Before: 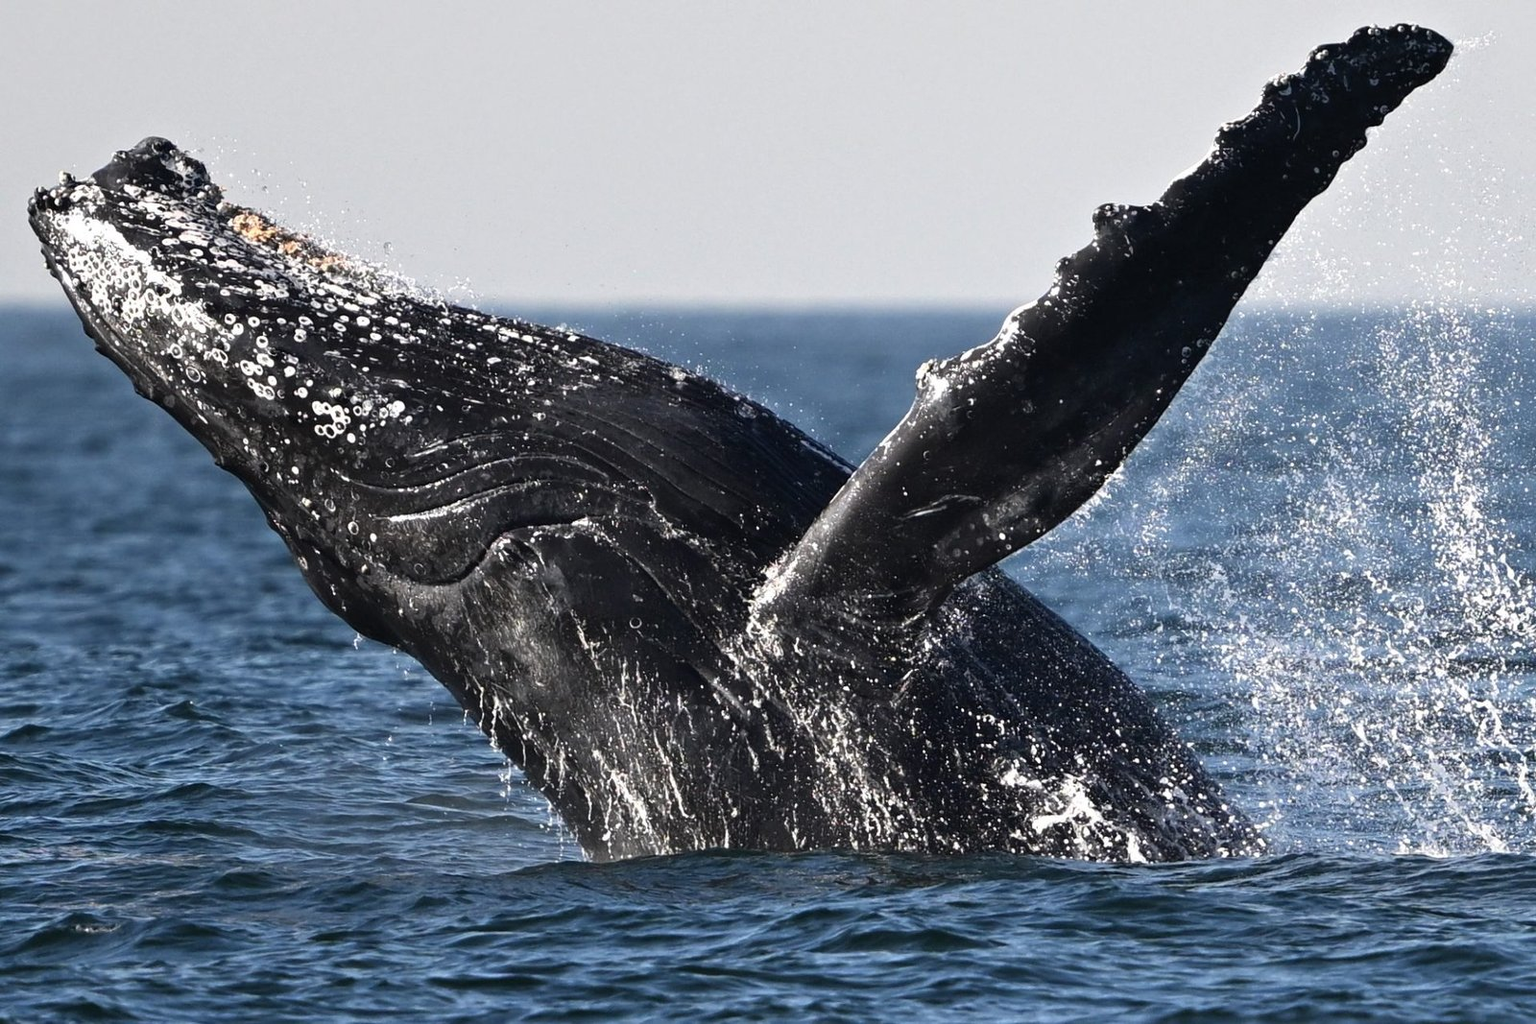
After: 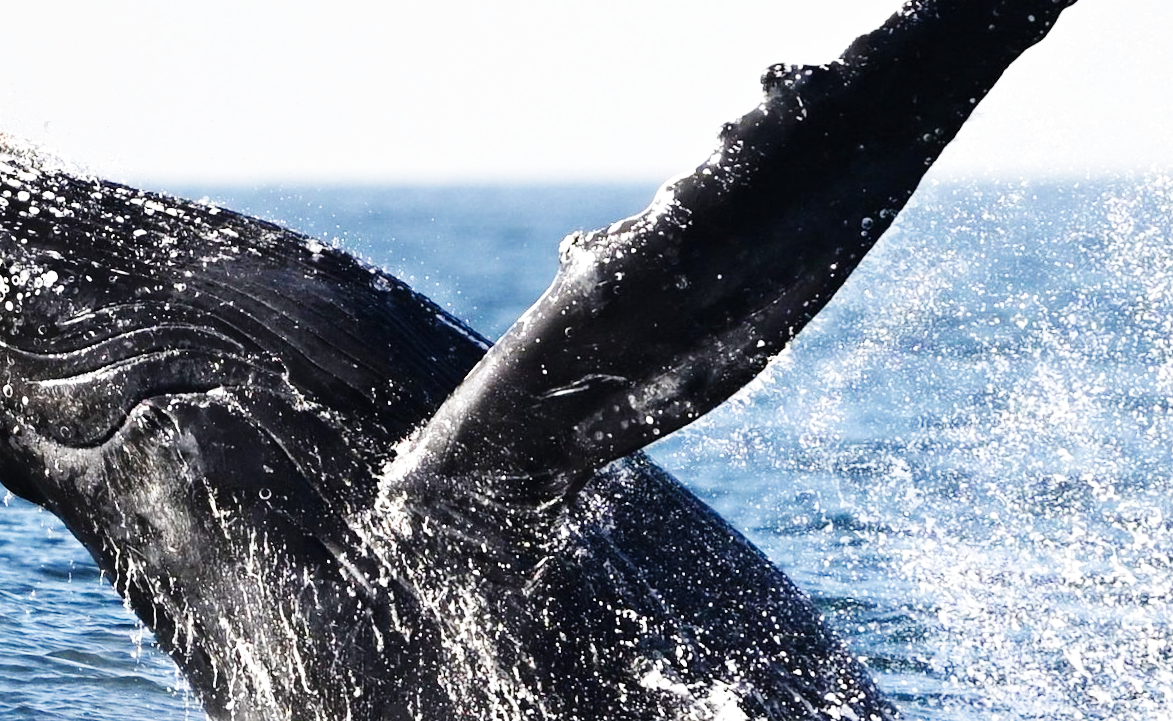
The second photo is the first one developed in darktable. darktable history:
rotate and perspective: rotation 1.69°, lens shift (vertical) -0.023, lens shift (horizontal) -0.291, crop left 0.025, crop right 0.988, crop top 0.092, crop bottom 0.842
crop: left 16.768%, top 8.653%, right 8.362%, bottom 12.485%
base curve: curves: ch0 [(0, 0.003) (0.001, 0.002) (0.006, 0.004) (0.02, 0.022) (0.048, 0.086) (0.094, 0.234) (0.162, 0.431) (0.258, 0.629) (0.385, 0.8) (0.548, 0.918) (0.751, 0.988) (1, 1)], preserve colors none
